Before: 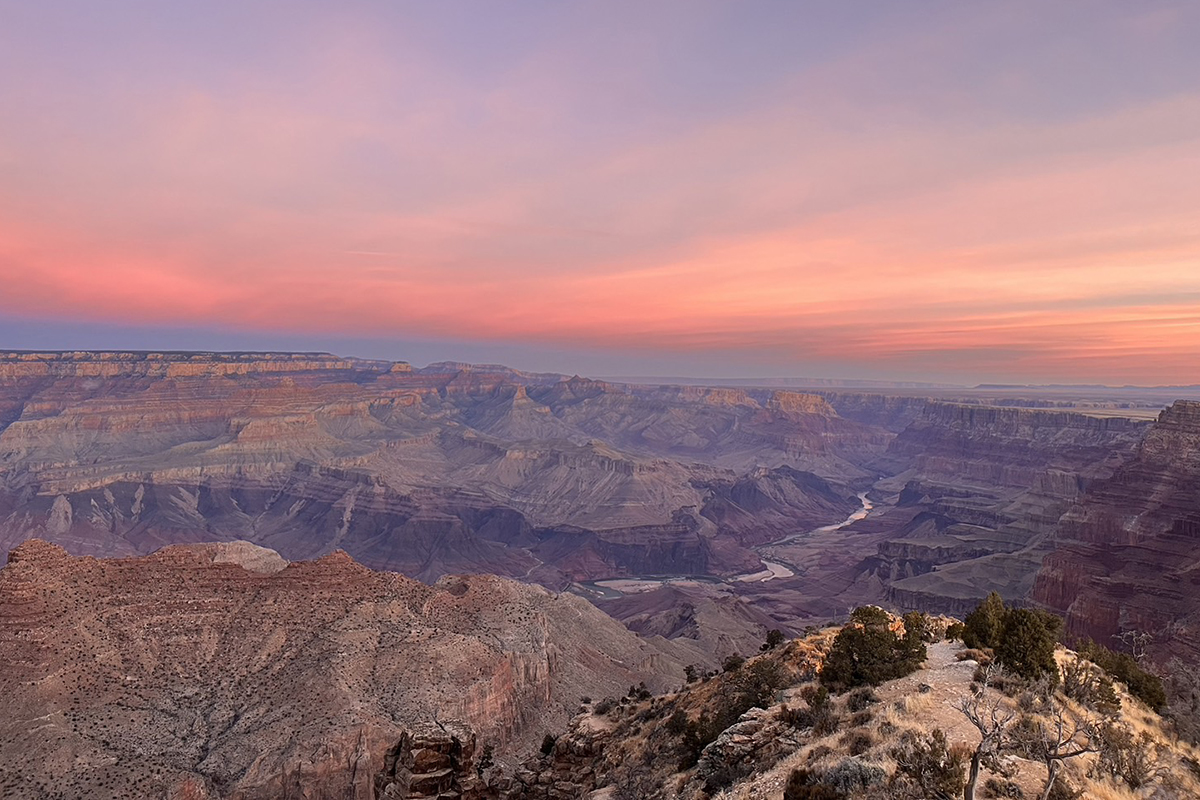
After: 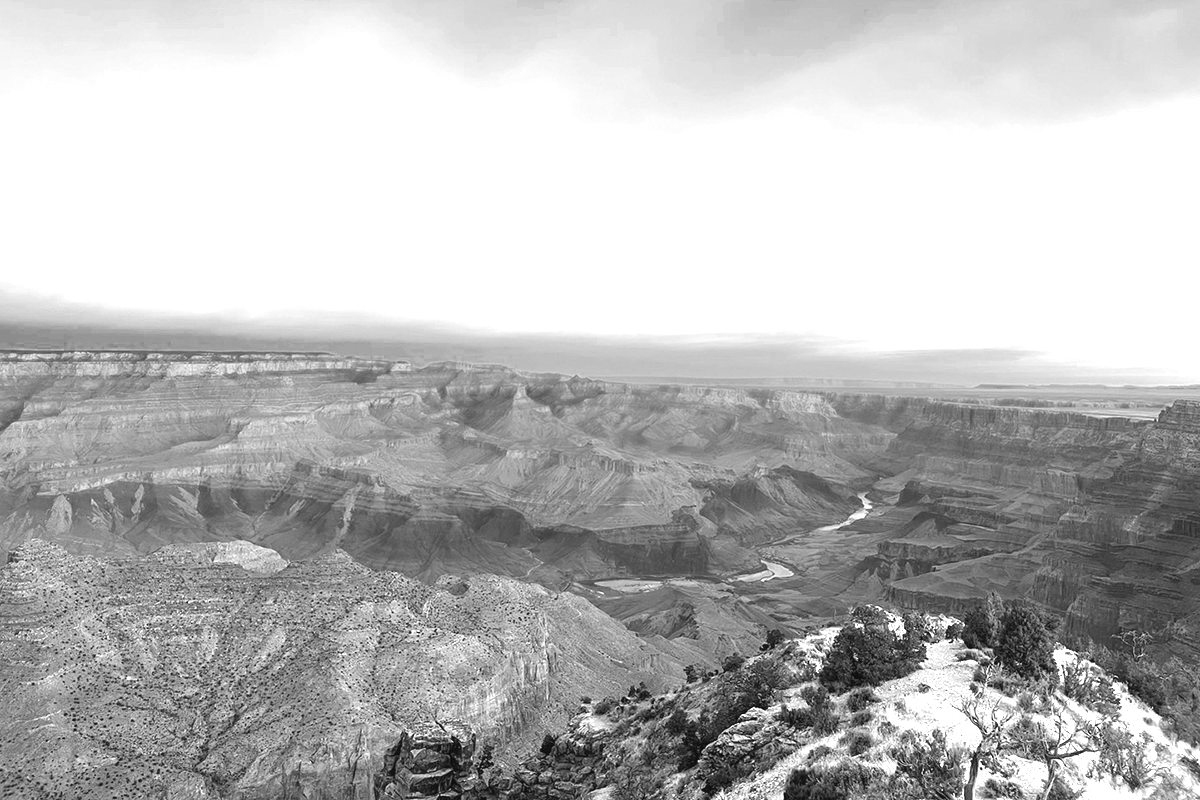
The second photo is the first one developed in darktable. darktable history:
exposure: exposure 1.074 EV, compensate exposure bias true, compensate highlight preservation false
contrast equalizer: octaves 7, y [[0.6 ×6], [0.55 ×6], [0 ×6], [0 ×6], [0 ×6]], mix -0.215
tone equalizer: edges refinement/feathering 500, mask exposure compensation -1.57 EV, preserve details no
color zones: curves: ch0 [(0, 0.554) (0.146, 0.662) (0.293, 0.86) (0.503, 0.774) (0.637, 0.106) (0.74, 0.072) (0.866, 0.488) (0.998, 0.569)]; ch1 [(0, 0) (0.143, 0) (0.286, 0) (0.429, 0) (0.571, 0) (0.714, 0) (0.857, 0)]
